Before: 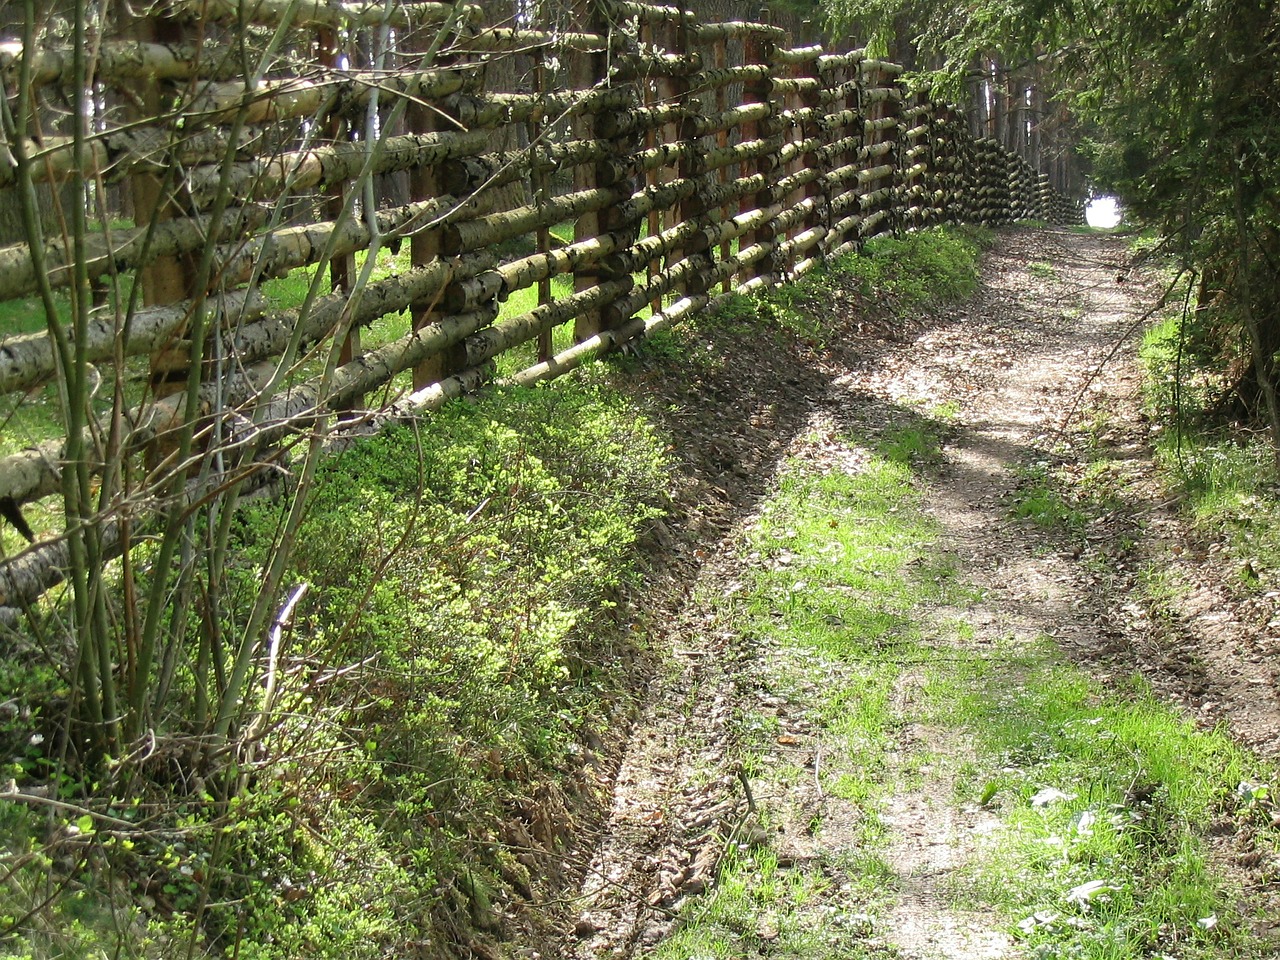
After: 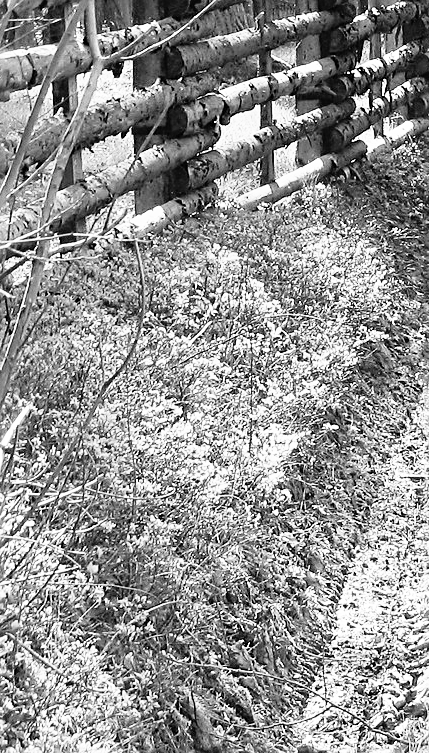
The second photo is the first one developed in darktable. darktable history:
base curve: curves: ch0 [(0, 0) (0.012, 0.01) (0.073, 0.168) (0.31, 0.711) (0.645, 0.957) (1, 1)], preserve colors none
monochrome: on, module defaults
sharpen: on, module defaults
crop and rotate: left 21.77%, top 18.528%, right 44.676%, bottom 2.997%
